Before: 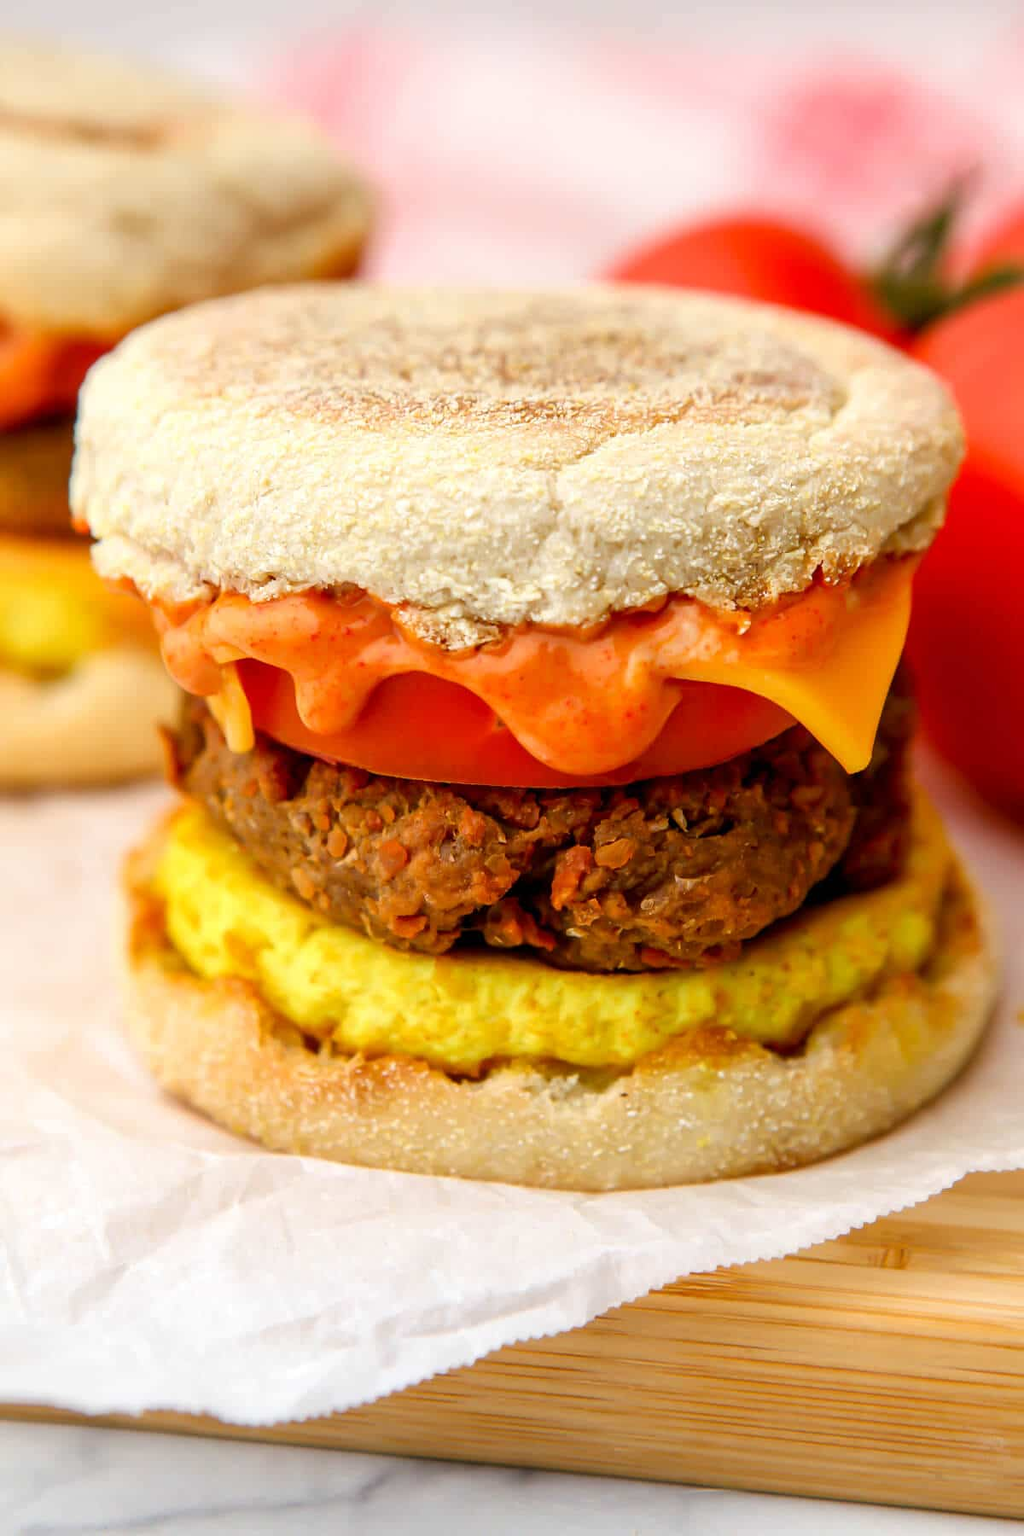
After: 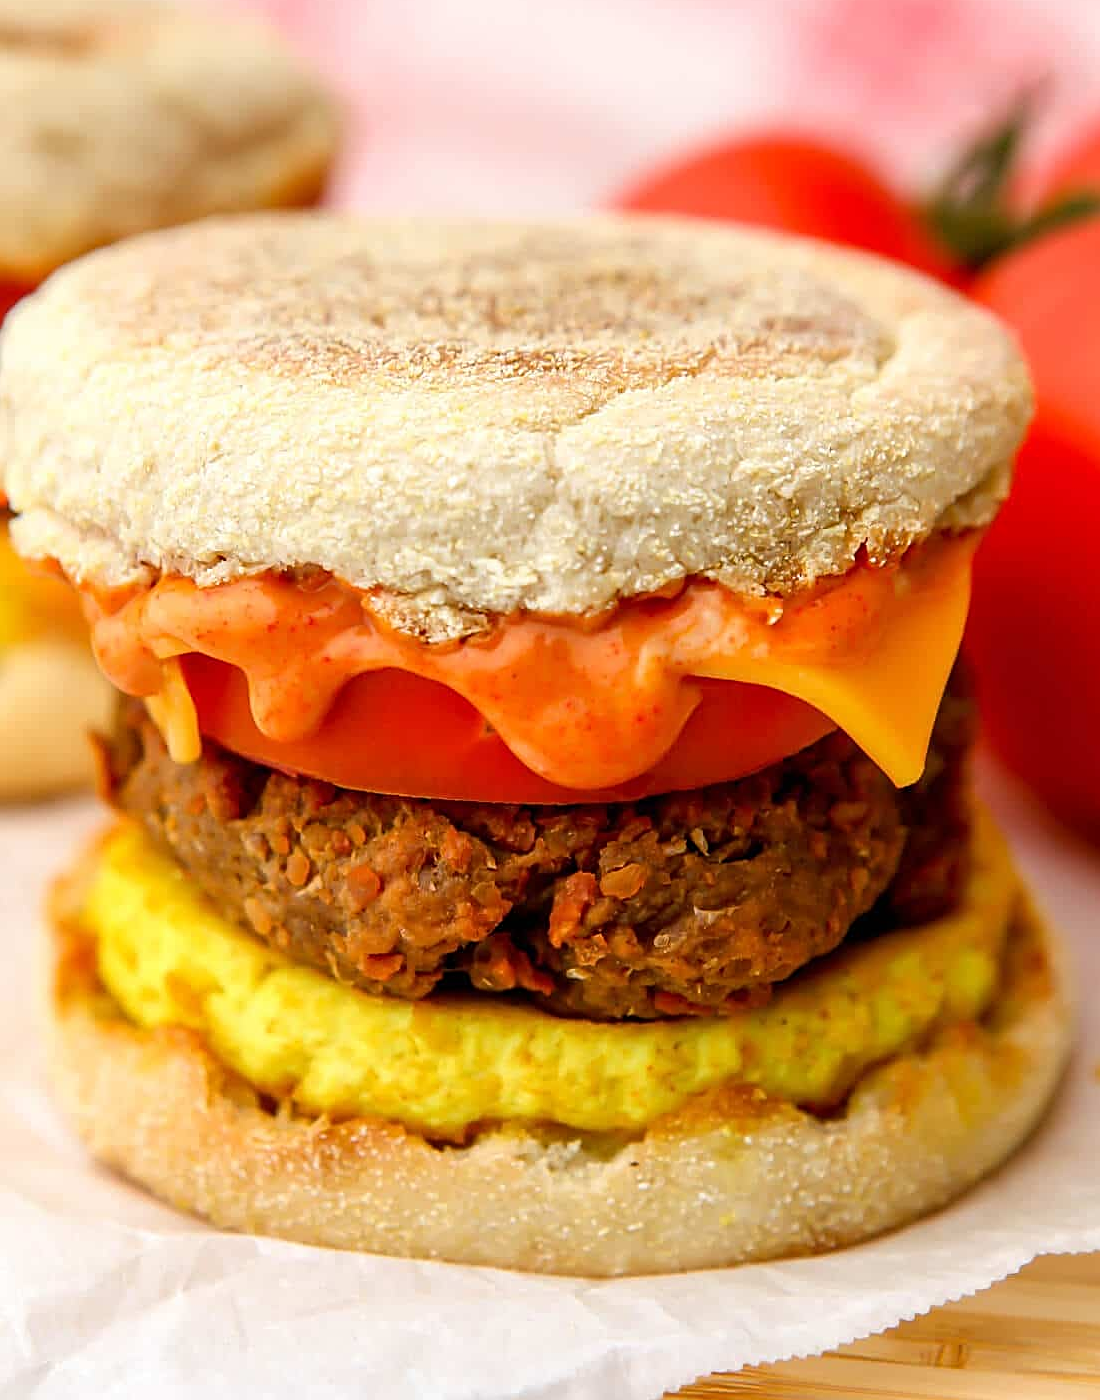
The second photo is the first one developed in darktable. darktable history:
sharpen: on, module defaults
crop: left 8.155%, top 6.611%, bottom 15.385%
